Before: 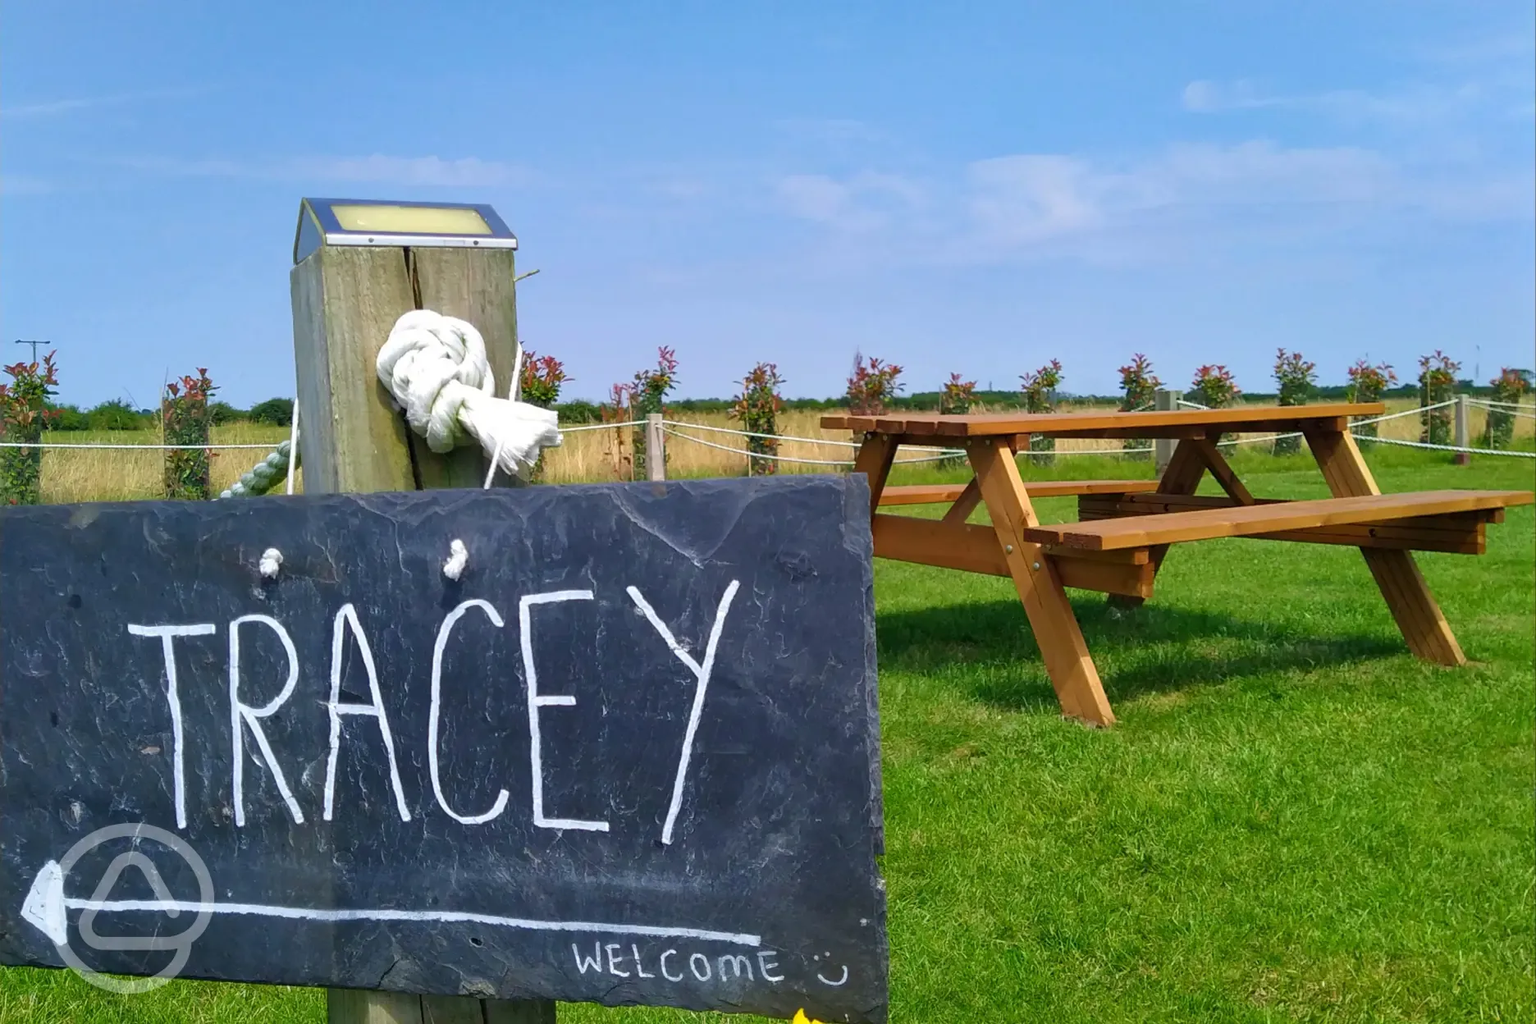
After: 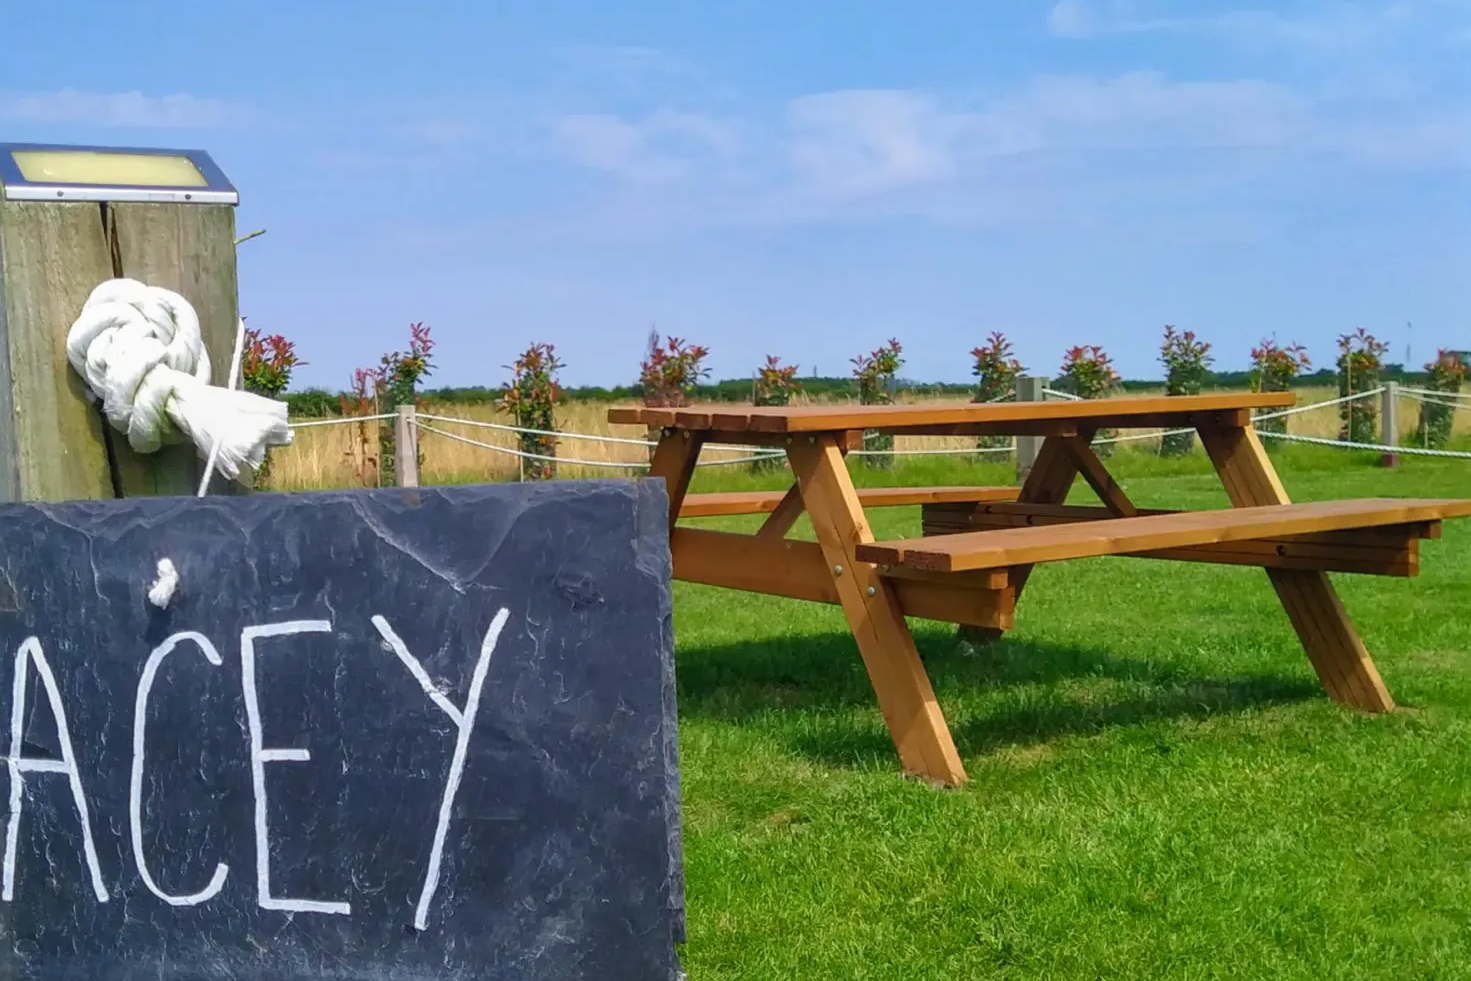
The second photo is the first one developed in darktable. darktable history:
crop and rotate: left 20.981%, top 8.01%, right 0.403%, bottom 13.366%
local contrast: detail 109%
